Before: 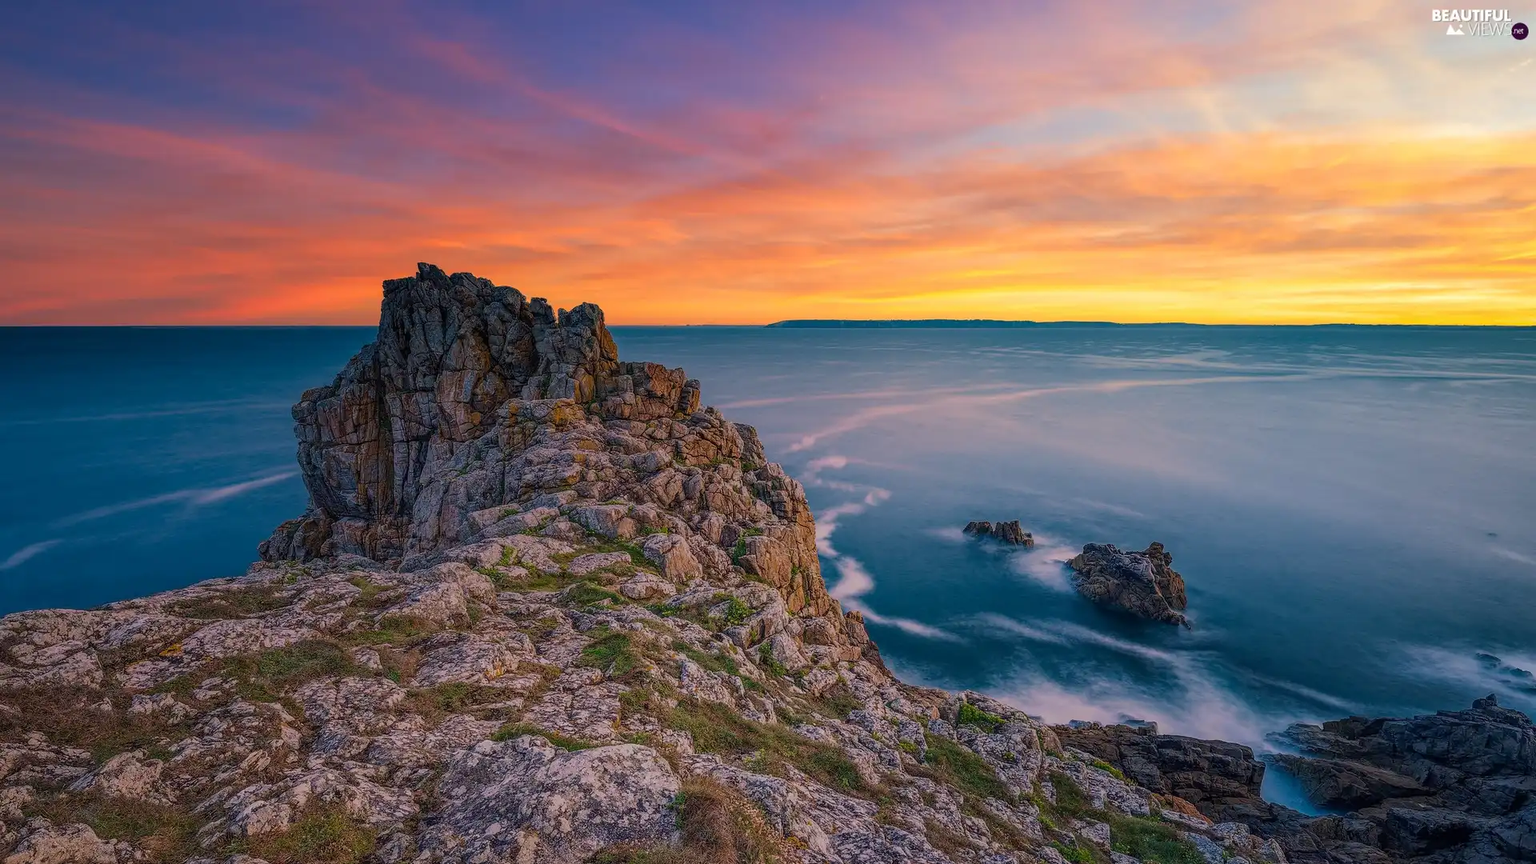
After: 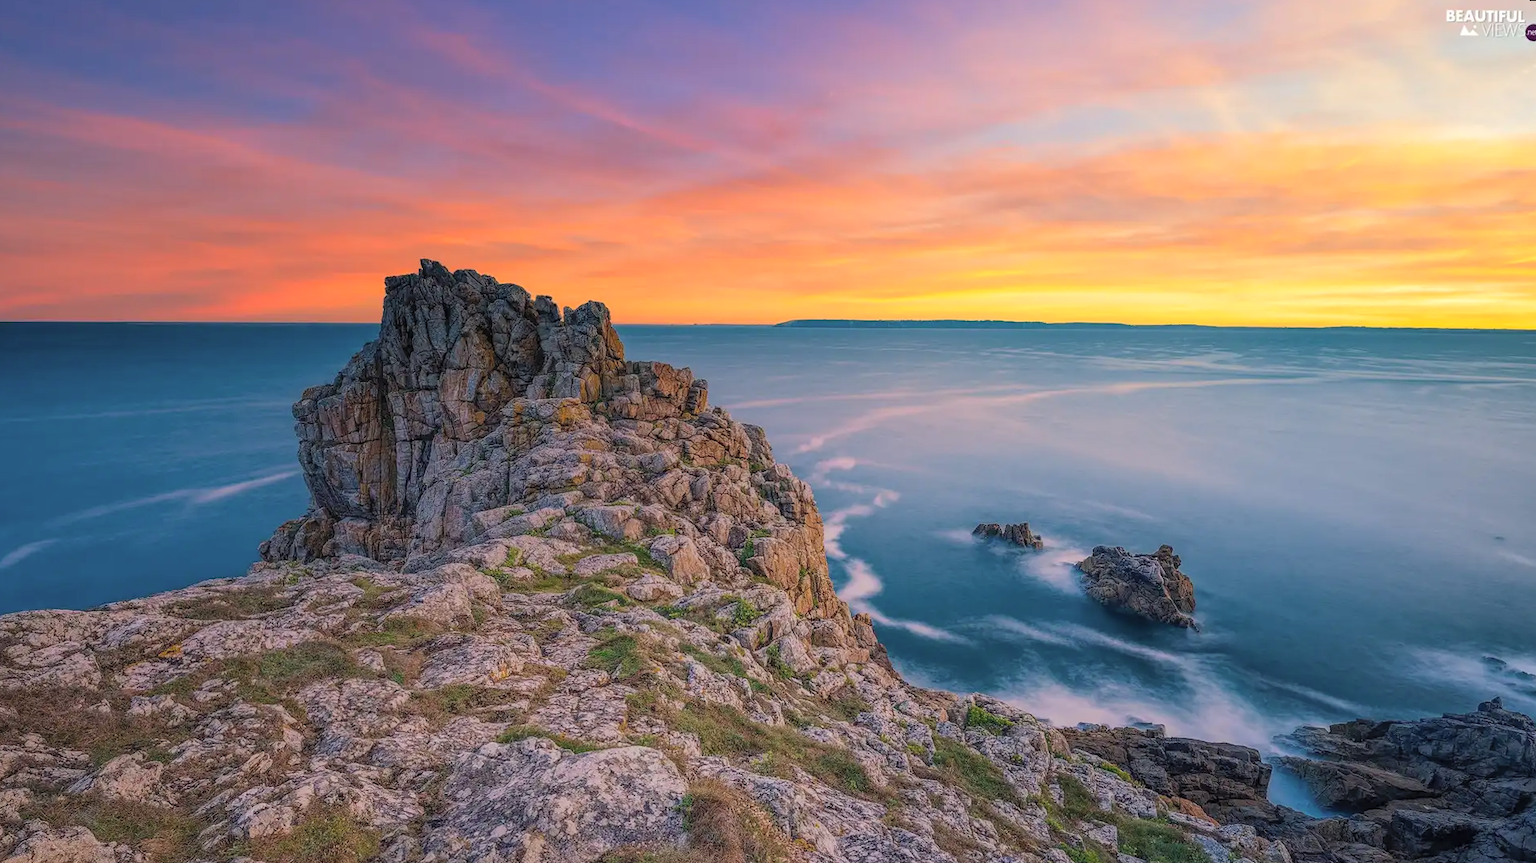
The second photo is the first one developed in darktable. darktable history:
rotate and perspective: rotation 0.174°, lens shift (vertical) 0.013, lens shift (horizontal) 0.019, shear 0.001, automatic cropping original format, crop left 0.007, crop right 0.991, crop top 0.016, crop bottom 0.997
contrast brightness saturation: brightness 0.15
